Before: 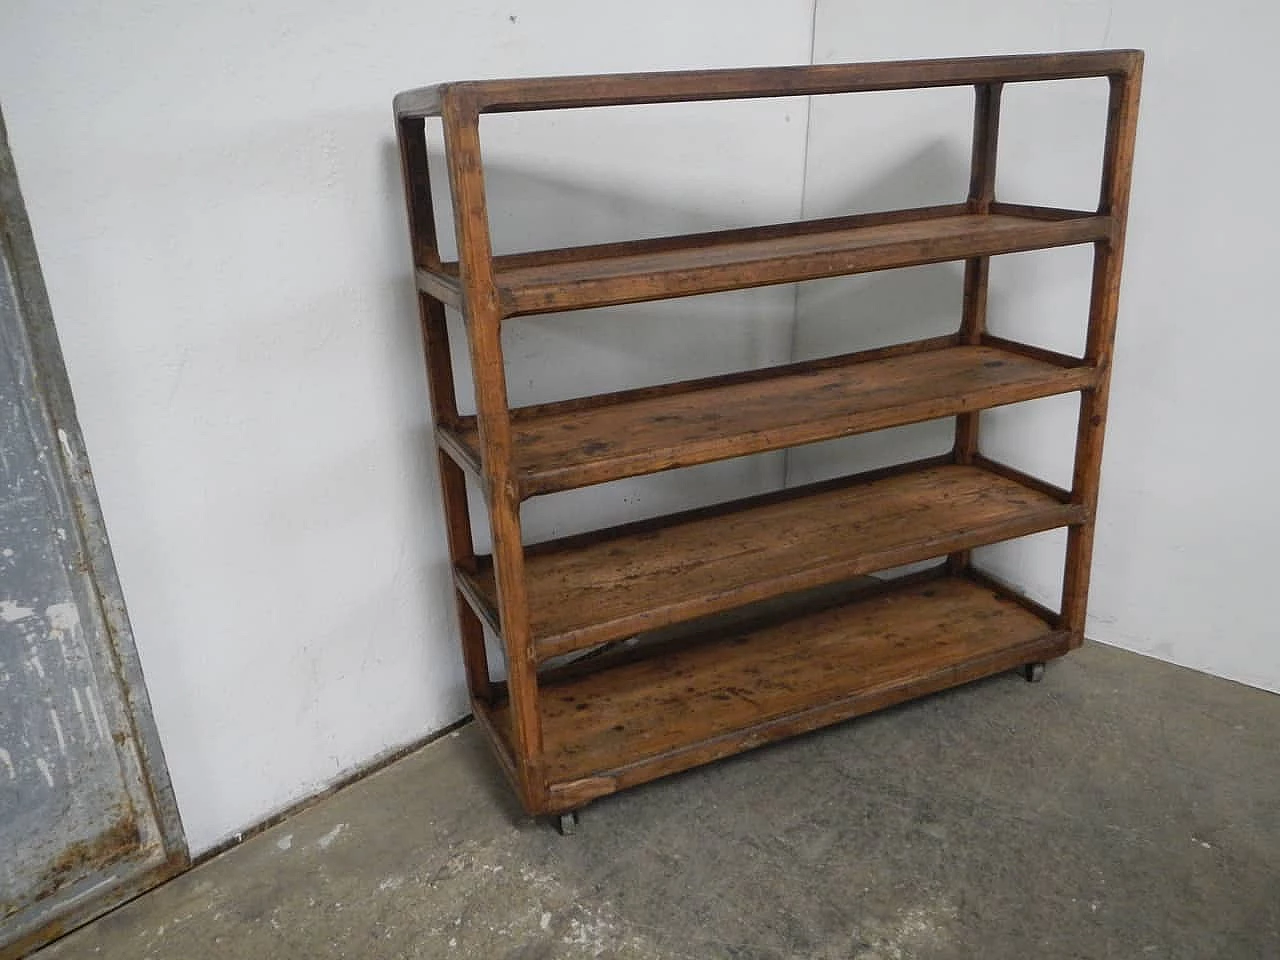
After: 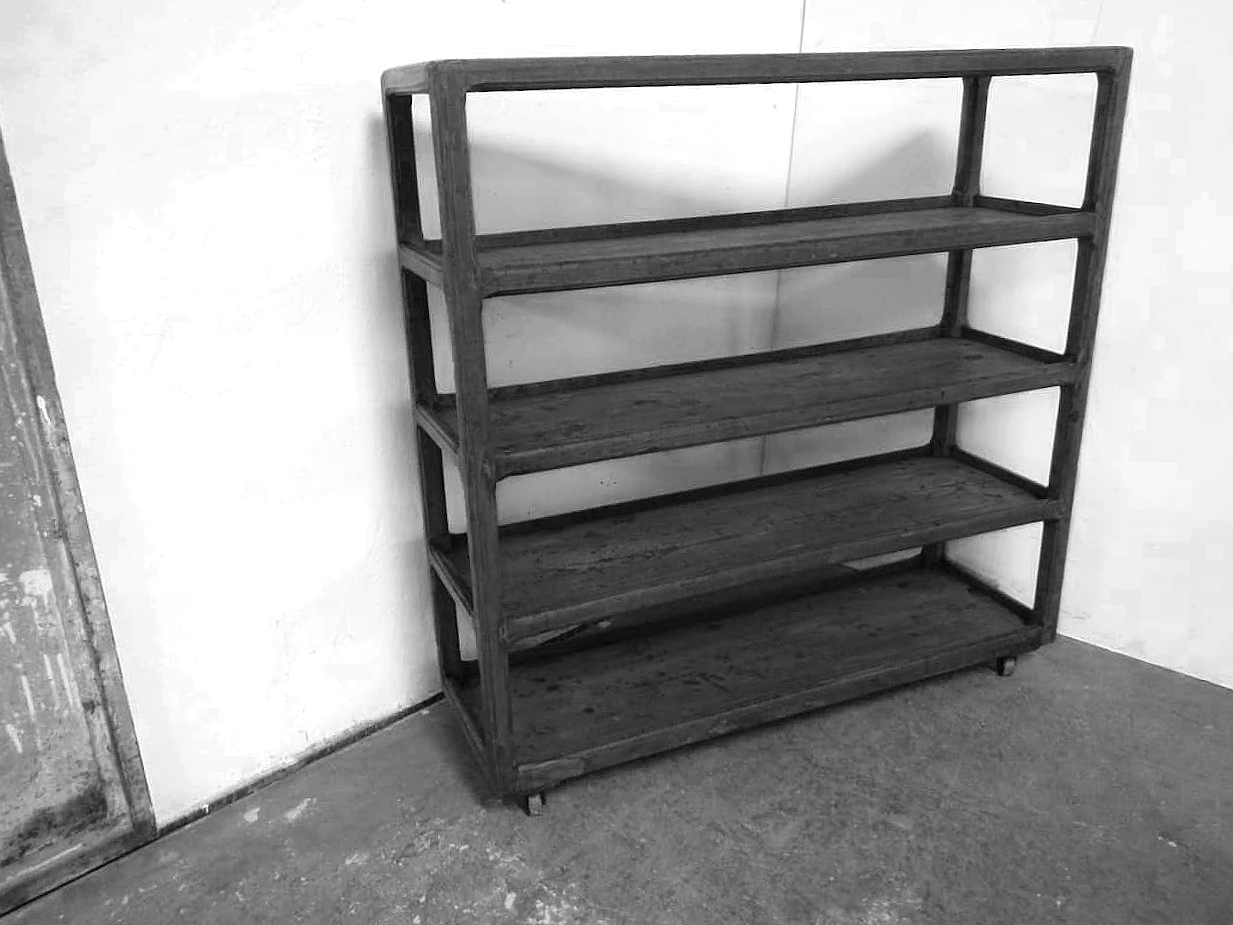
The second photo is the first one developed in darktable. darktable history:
tone equalizer: -8 EV -0.758 EV, -7 EV -0.73 EV, -6 EV -0.585 EV, -5 EV -0.362 EV, -3 EV 0.393 EV, -2 EV 0.6 EV, -1 EV 0.688 EV, +0 EV 0.749 EV
crop and rotate: angle -1.62°
color zones: curves: ch0 [(0.002, 0.429) (0.121, 0.212) (0.198, 0.113) (0.276, 0.344) (0.331, 0.541) (0.41, 0.56) (0.482, 0.289) (0.619, 0.227) (0.721, 0.18) (0.821, 0.435) (0.928, 0.555) (1, 0.587)]; ch1 [(0, 0) (0.143, 0) (0.286, 0) (0.429, 0) (0.571, 0) (0.714, 0) (0.857, 0)]
